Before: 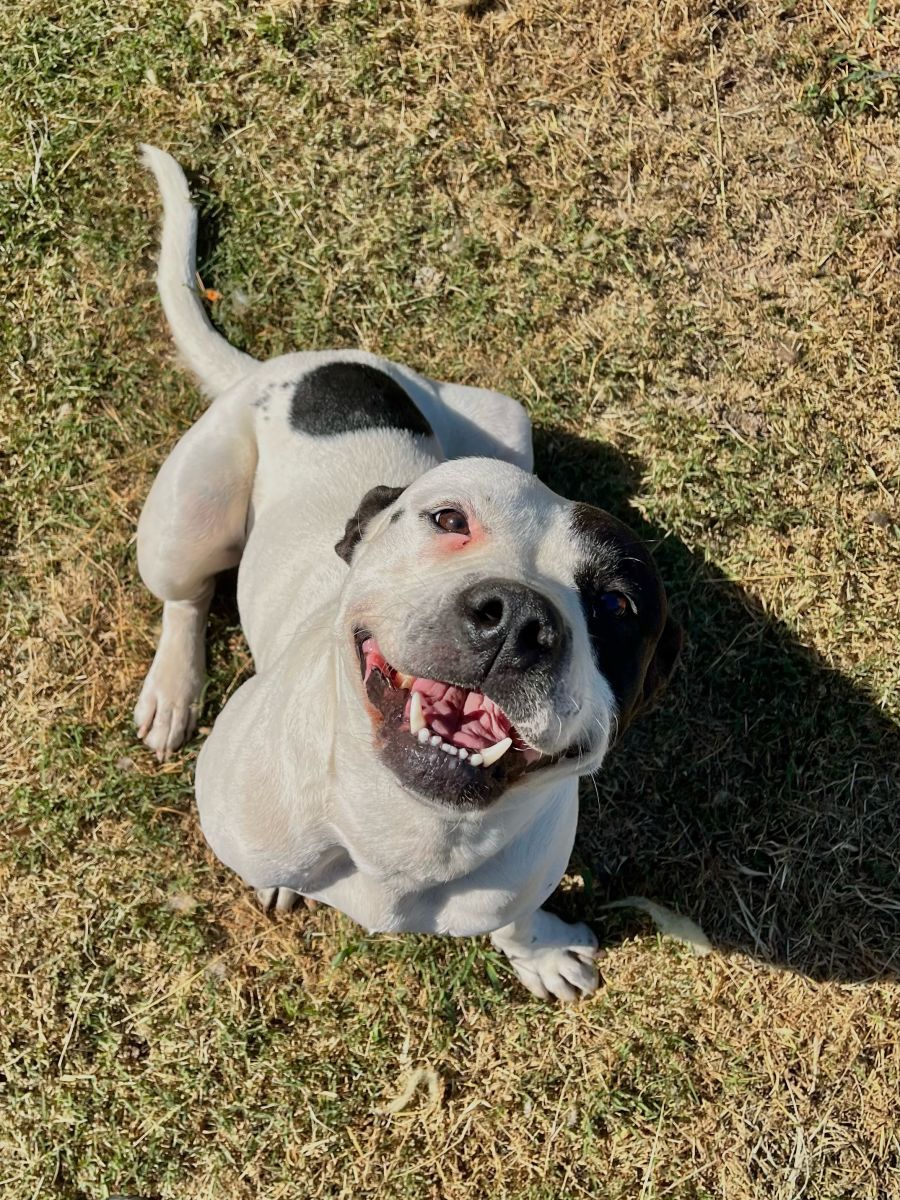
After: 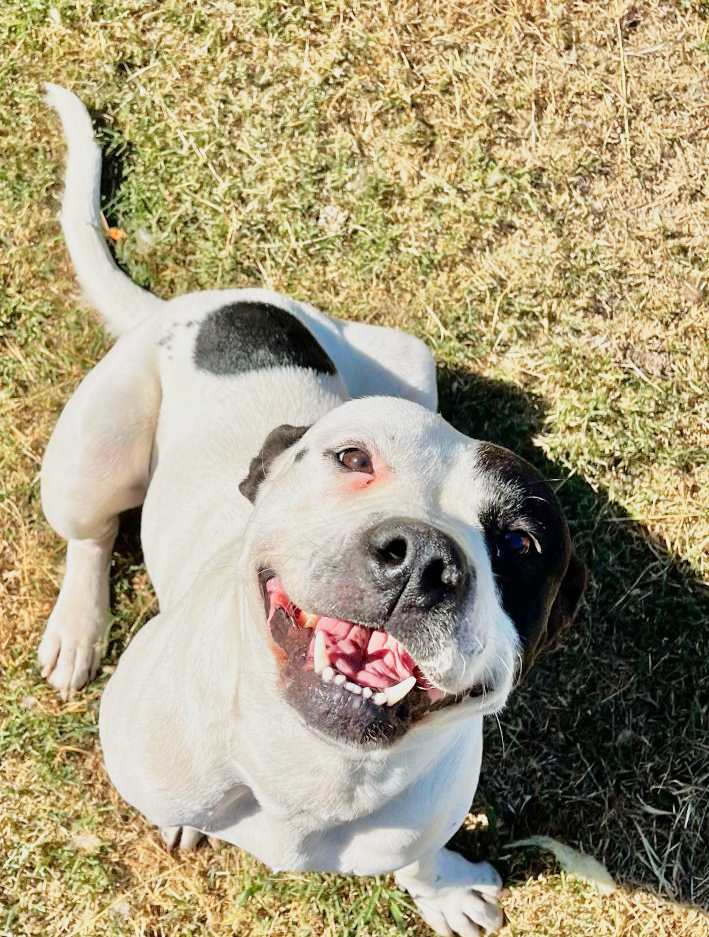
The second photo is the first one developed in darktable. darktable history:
base curve: curves: ch0 [(0, 0) (0.088, 0.125) (0.176, 0.251) (0.354, 0.501) (0.613, 0.749) (1, 0.877)], preserve colors none
crop and rotate: left 10.77%, top 5.1%, right 10.41%, bottom 16.76%
tone equalizer: -7 EV 0.15 EV, -6 EV 0.6 EV, -5 EV 1.15 EV, -4 EV 1.33 EV, -3 EV 1.15 EV, -2 EV 0.6 EV, -1 EV 0.15 EV, mask exposure compensation -0.5 EV
